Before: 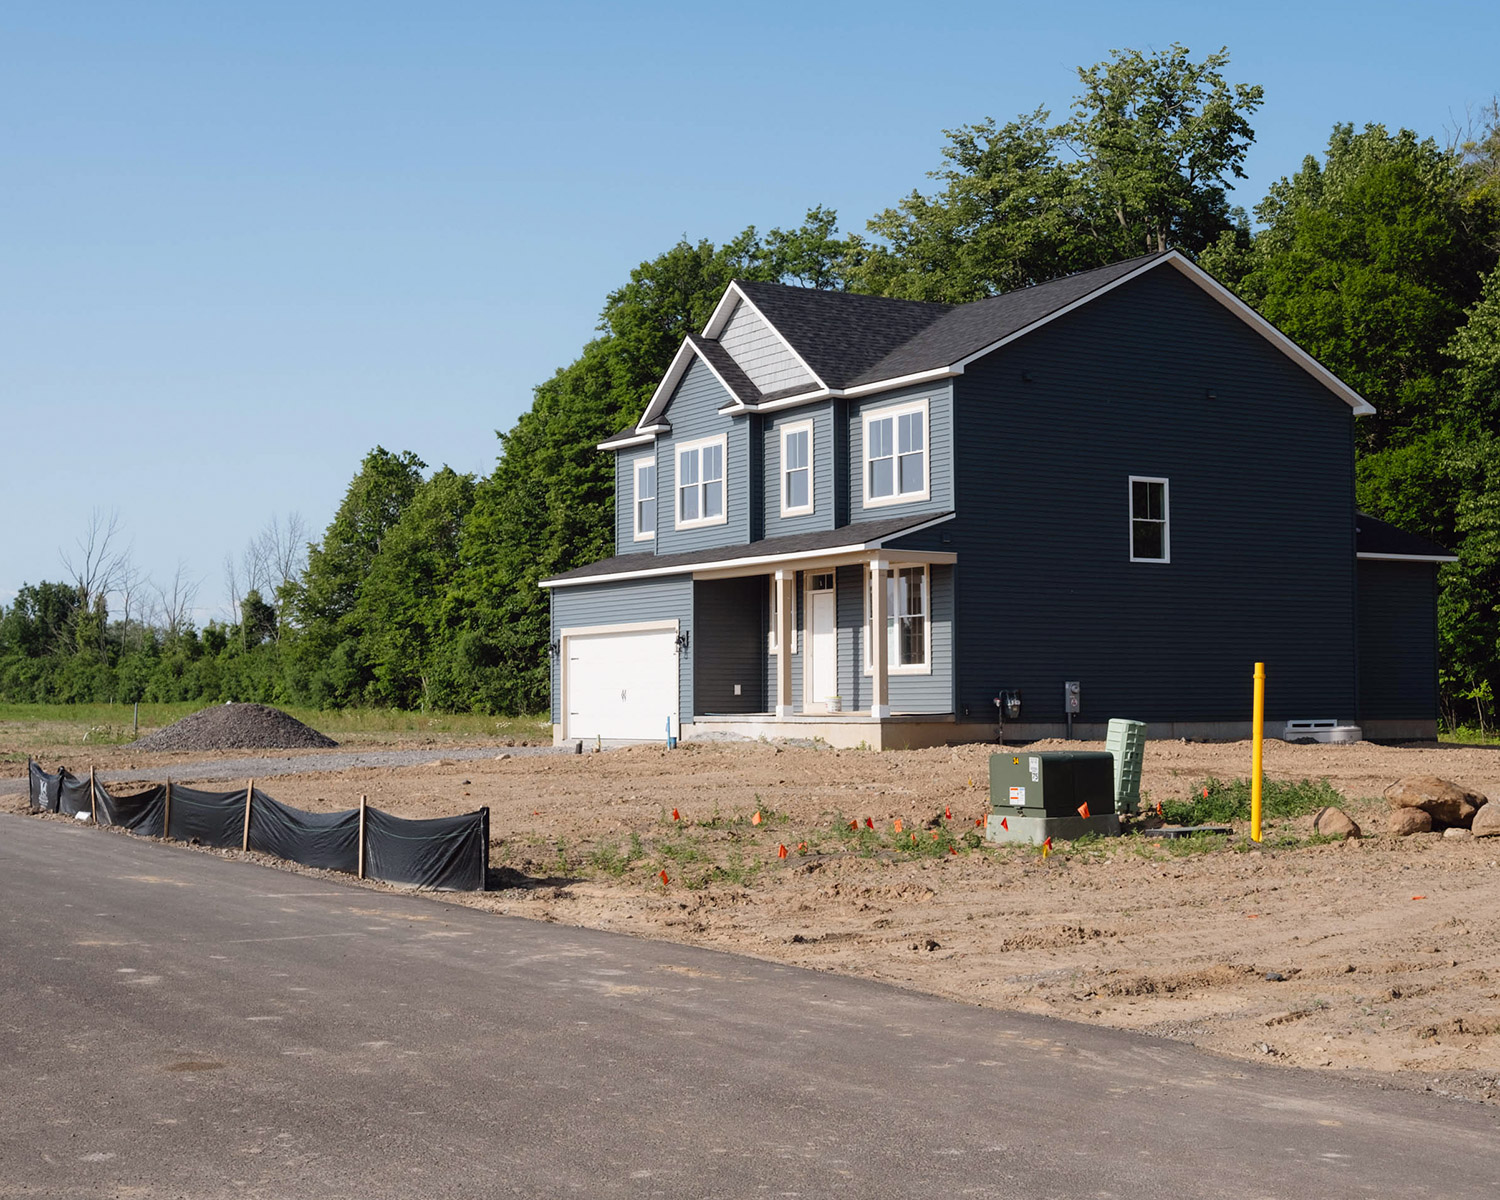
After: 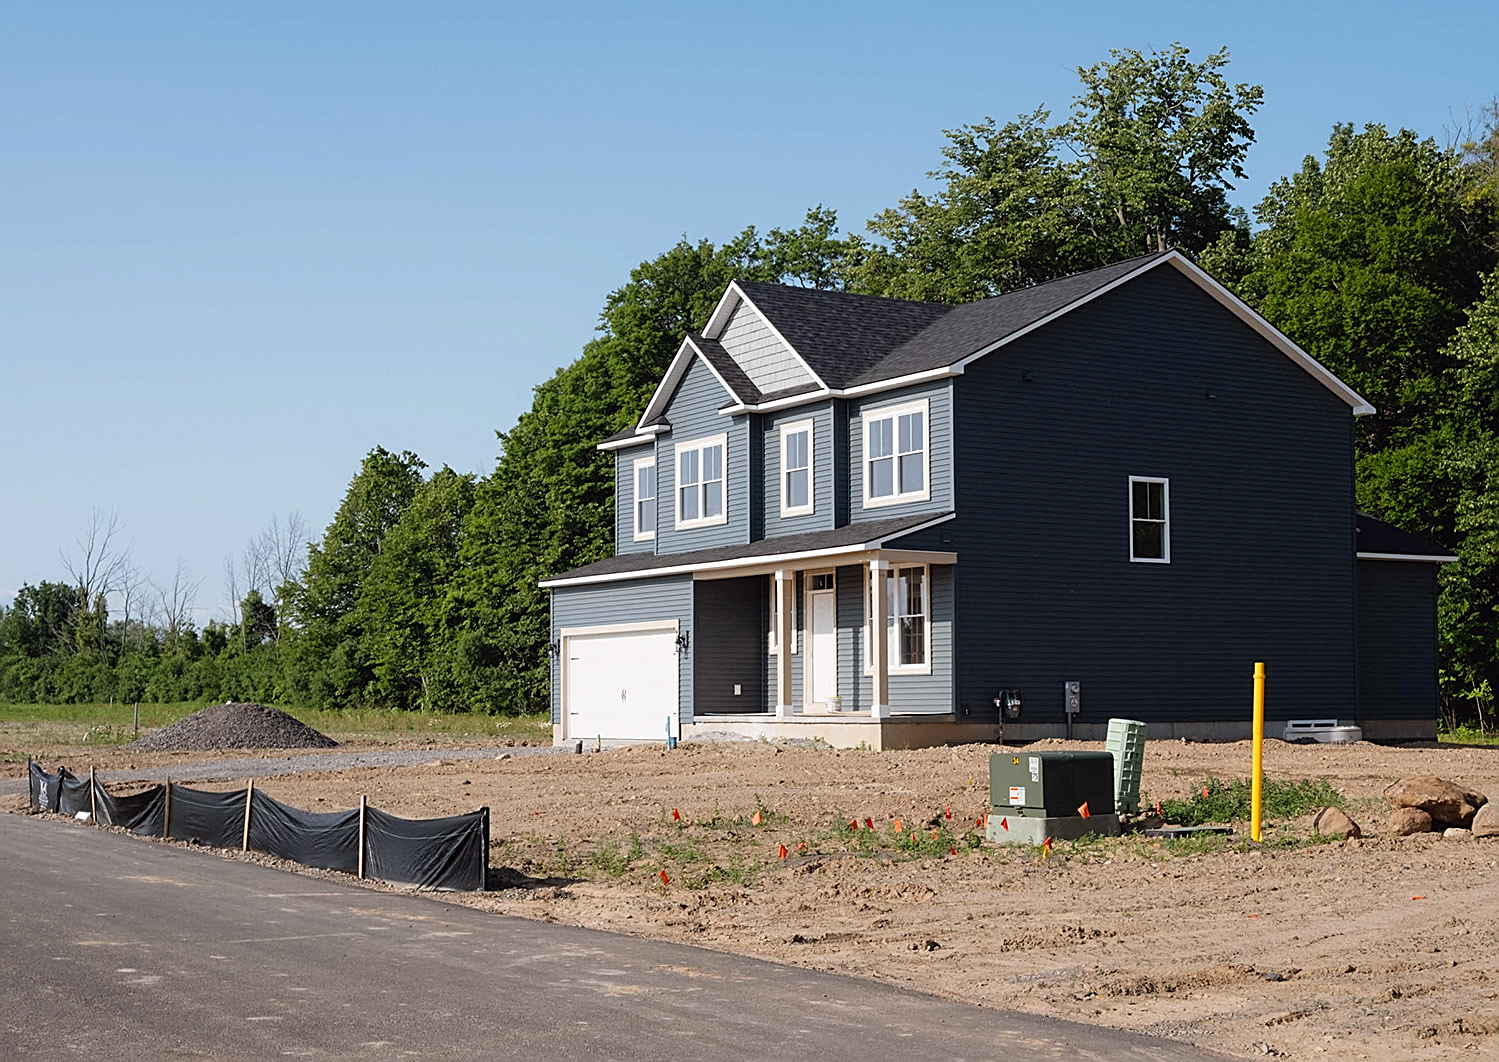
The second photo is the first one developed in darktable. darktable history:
crop and rotate: top 0%, bottom 11.49%
sharpen: amount 0.6
